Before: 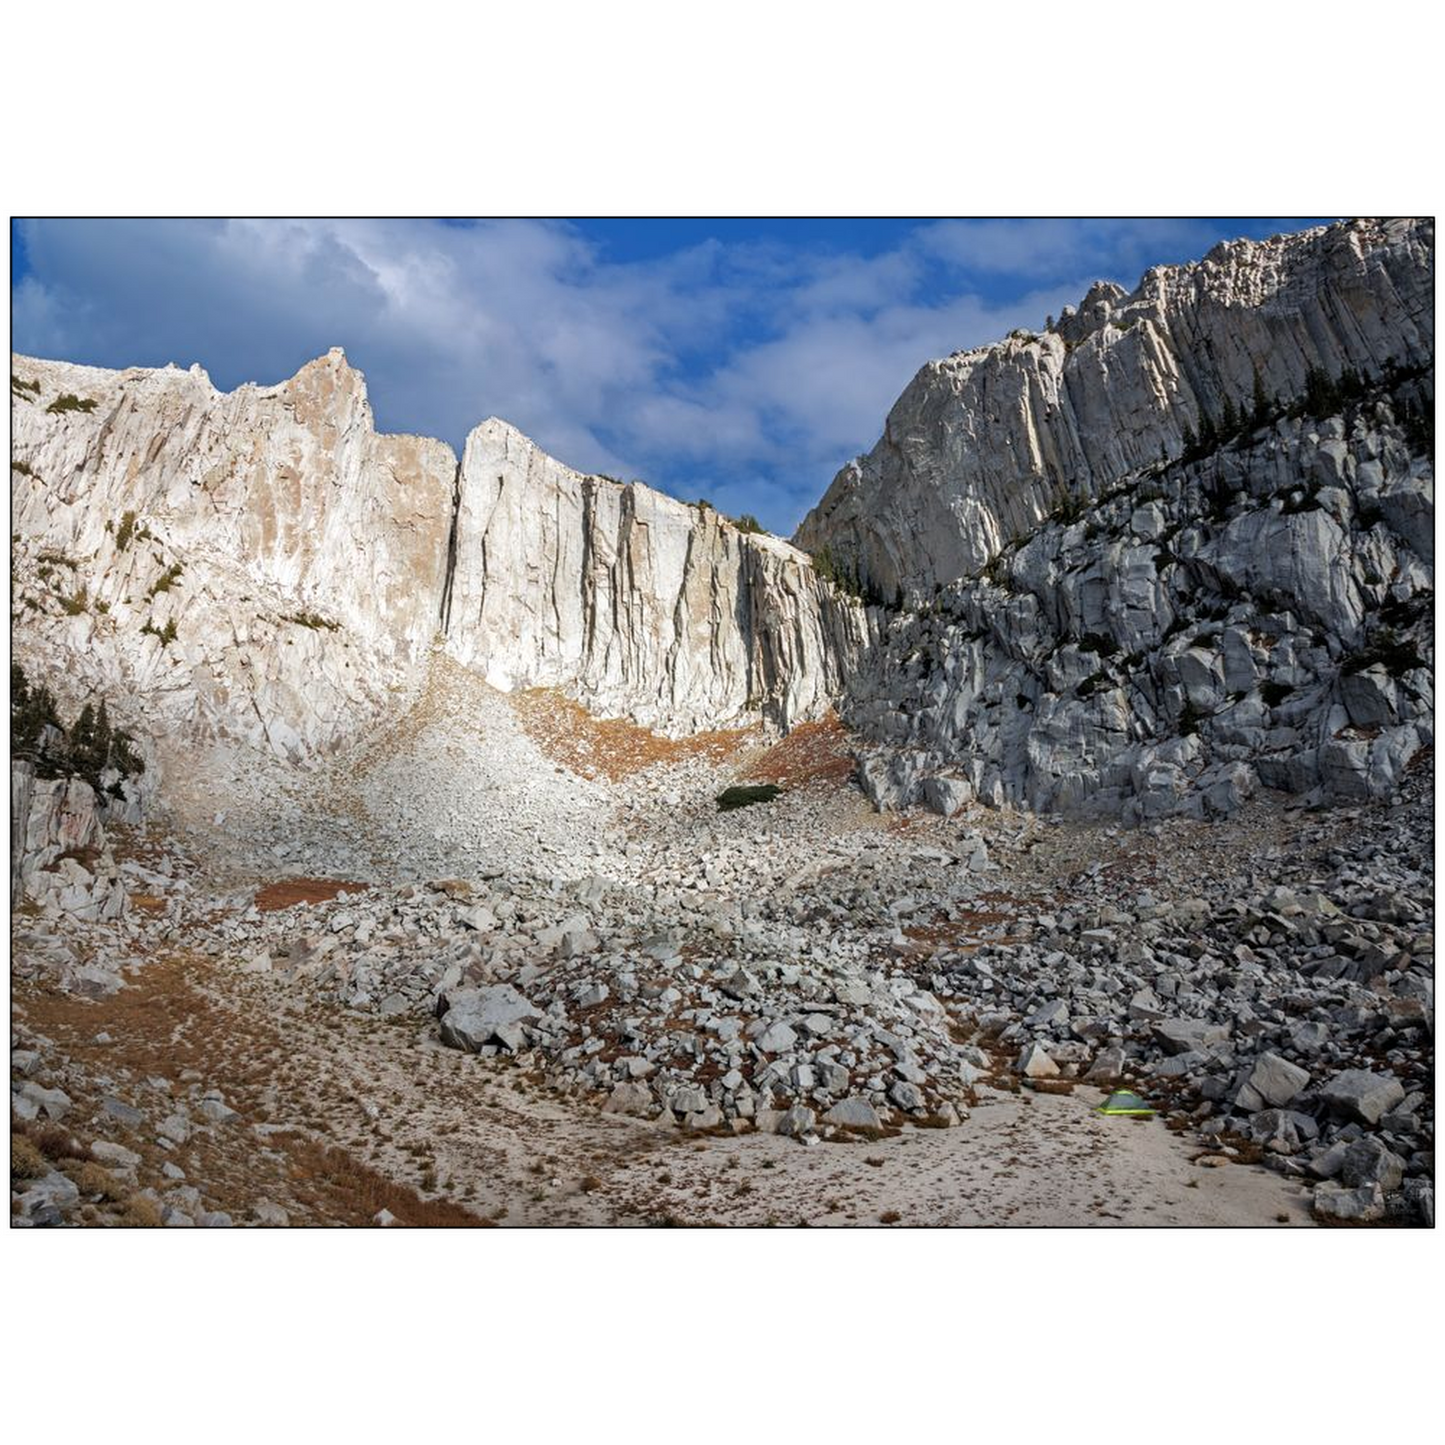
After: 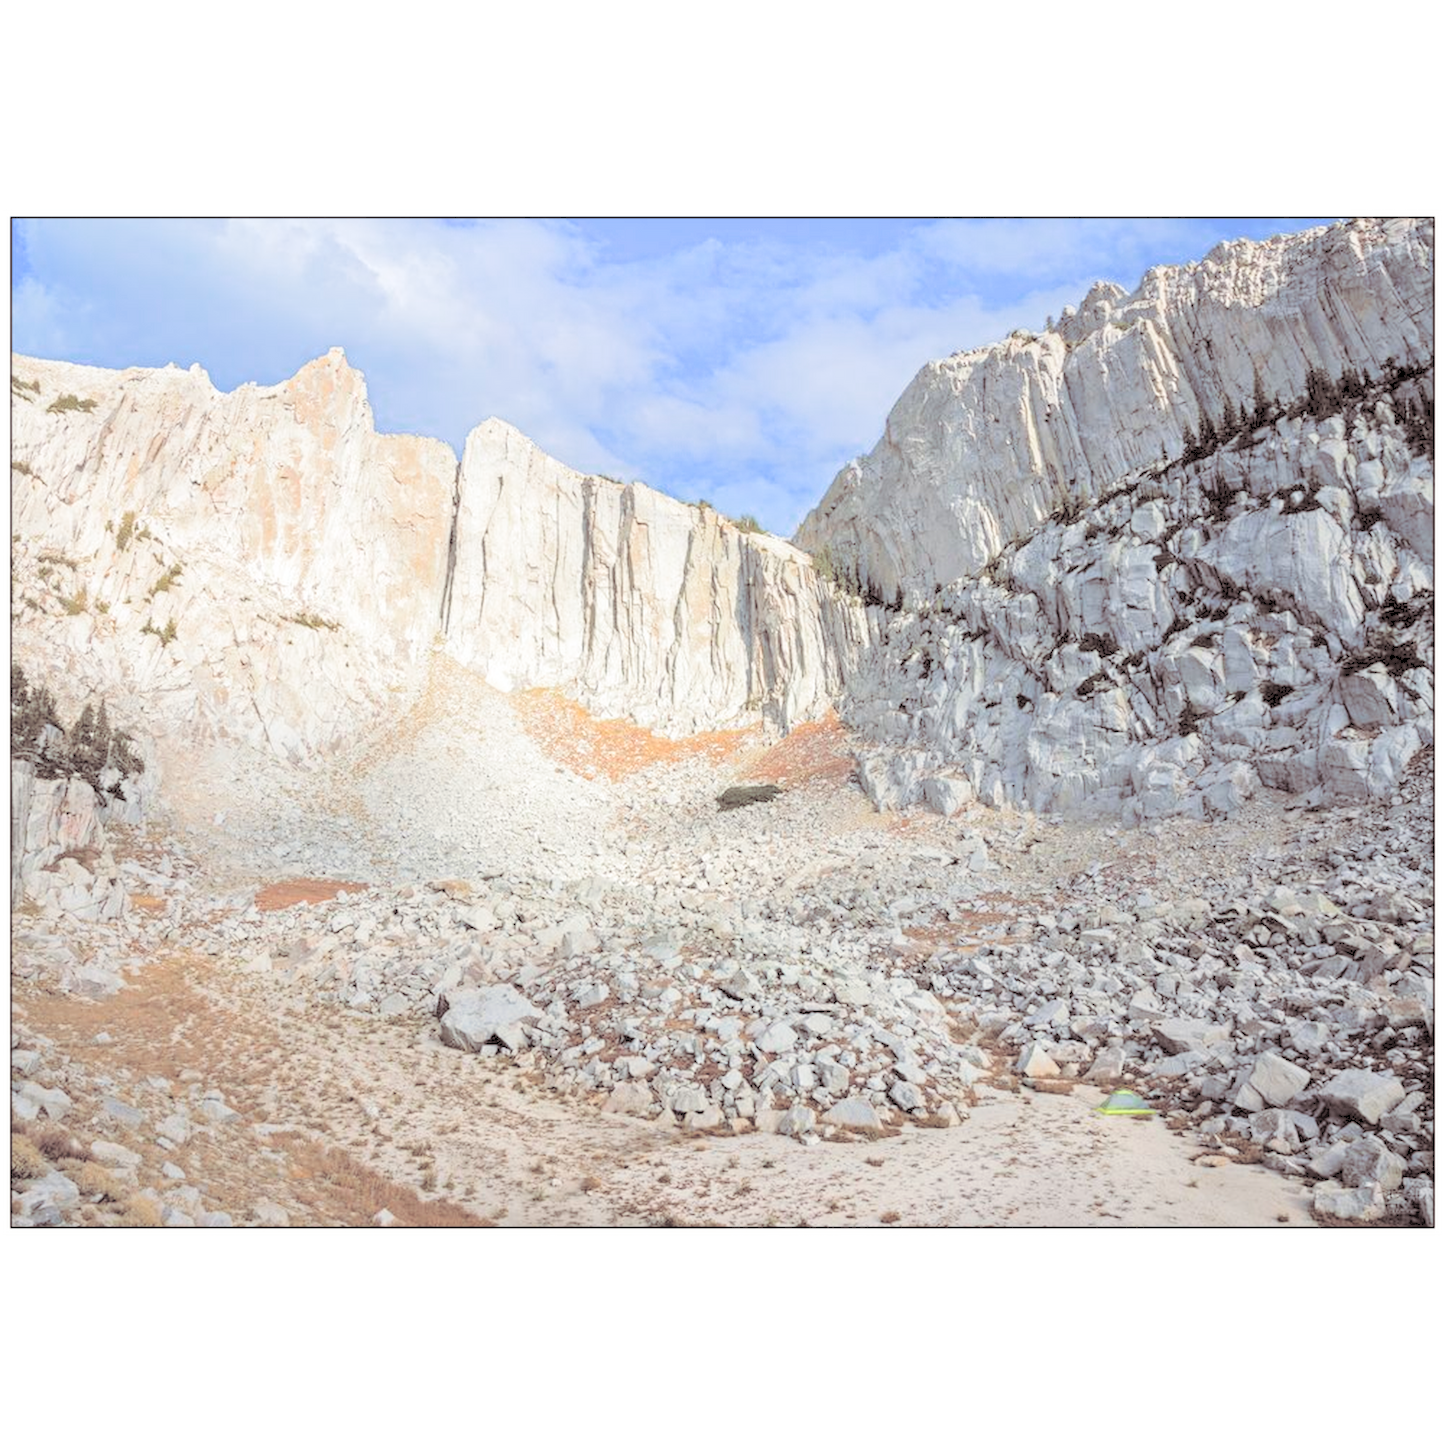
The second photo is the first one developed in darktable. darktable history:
contrast brightness saturation: brightness 1
split-toning: shadows › saturation 0.24, highlights › hue 54°, highlights › saturation 0.24
